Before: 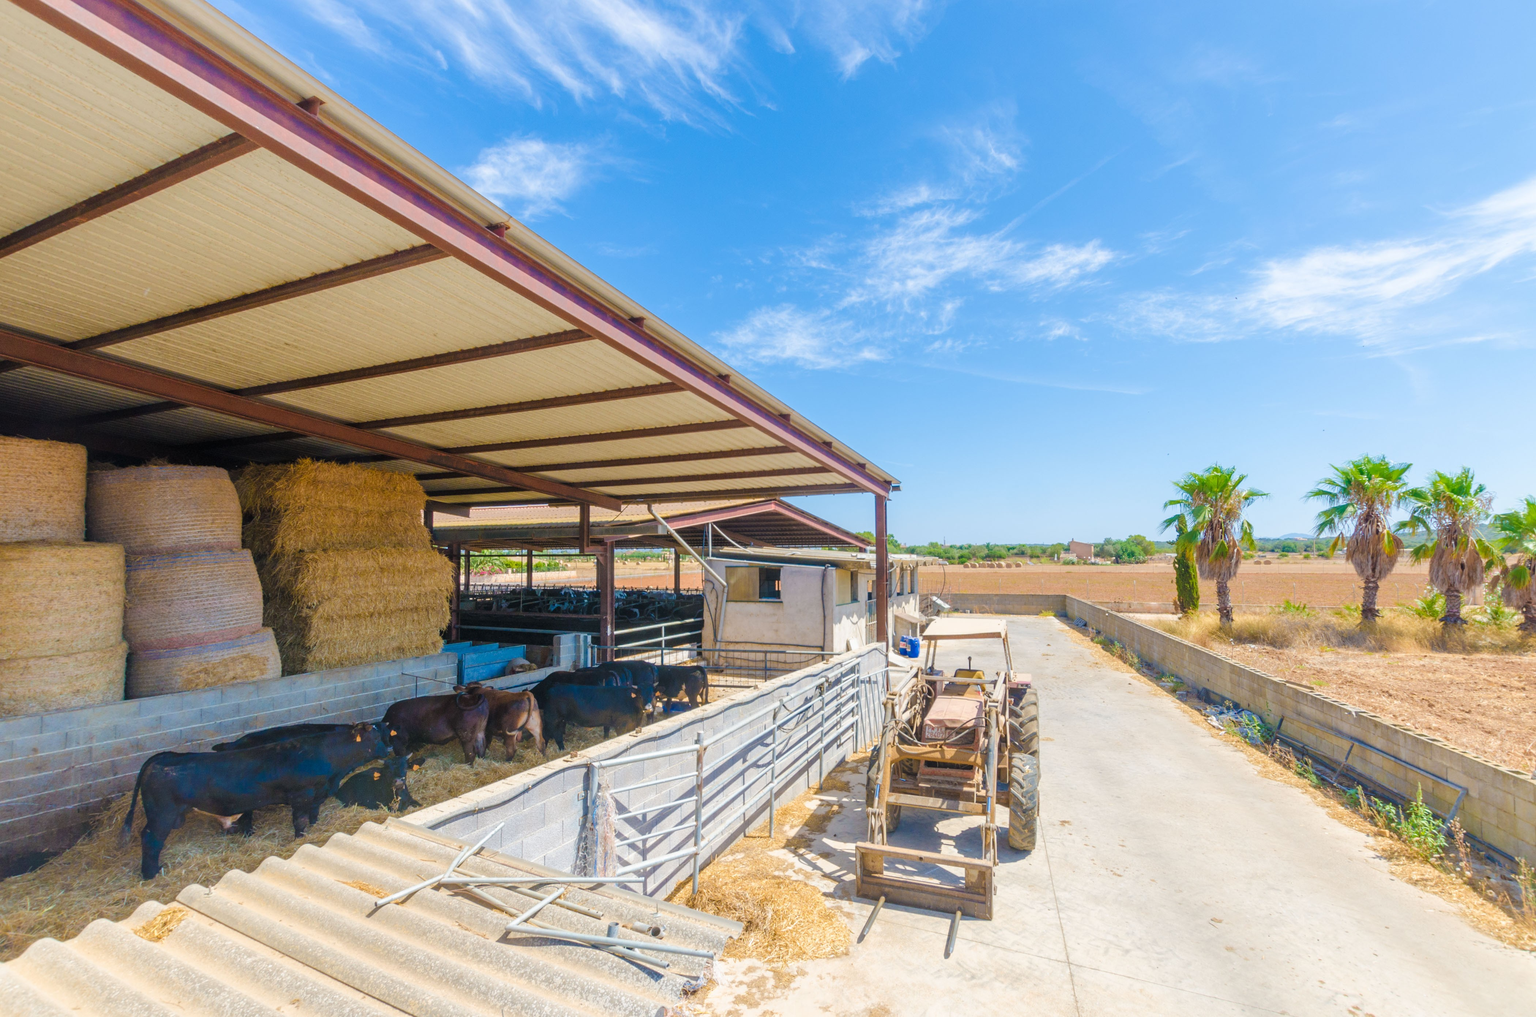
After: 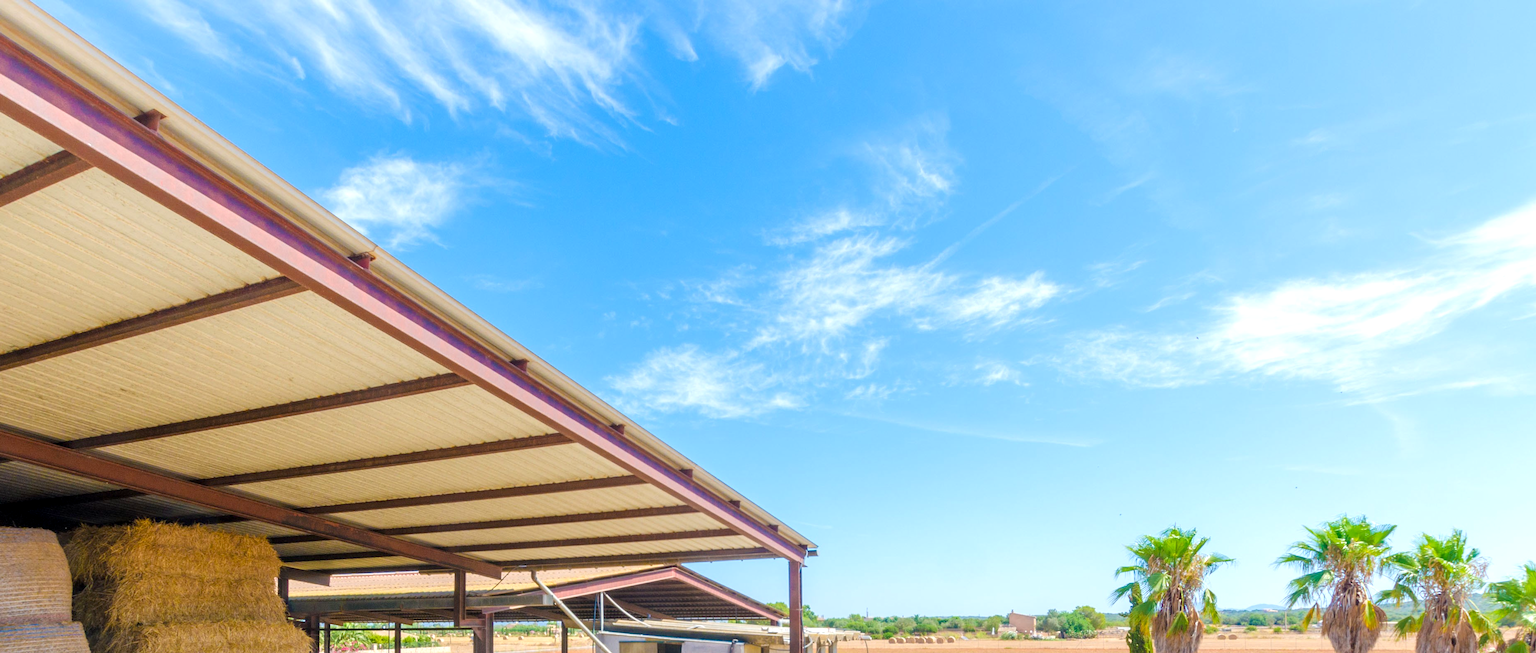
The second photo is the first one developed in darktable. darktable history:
exposure: black level correction 0.003, exposure 0.388 EV, compensate highlight preservation false
crop and rotate: left 11.621%, bottom 43.266%
